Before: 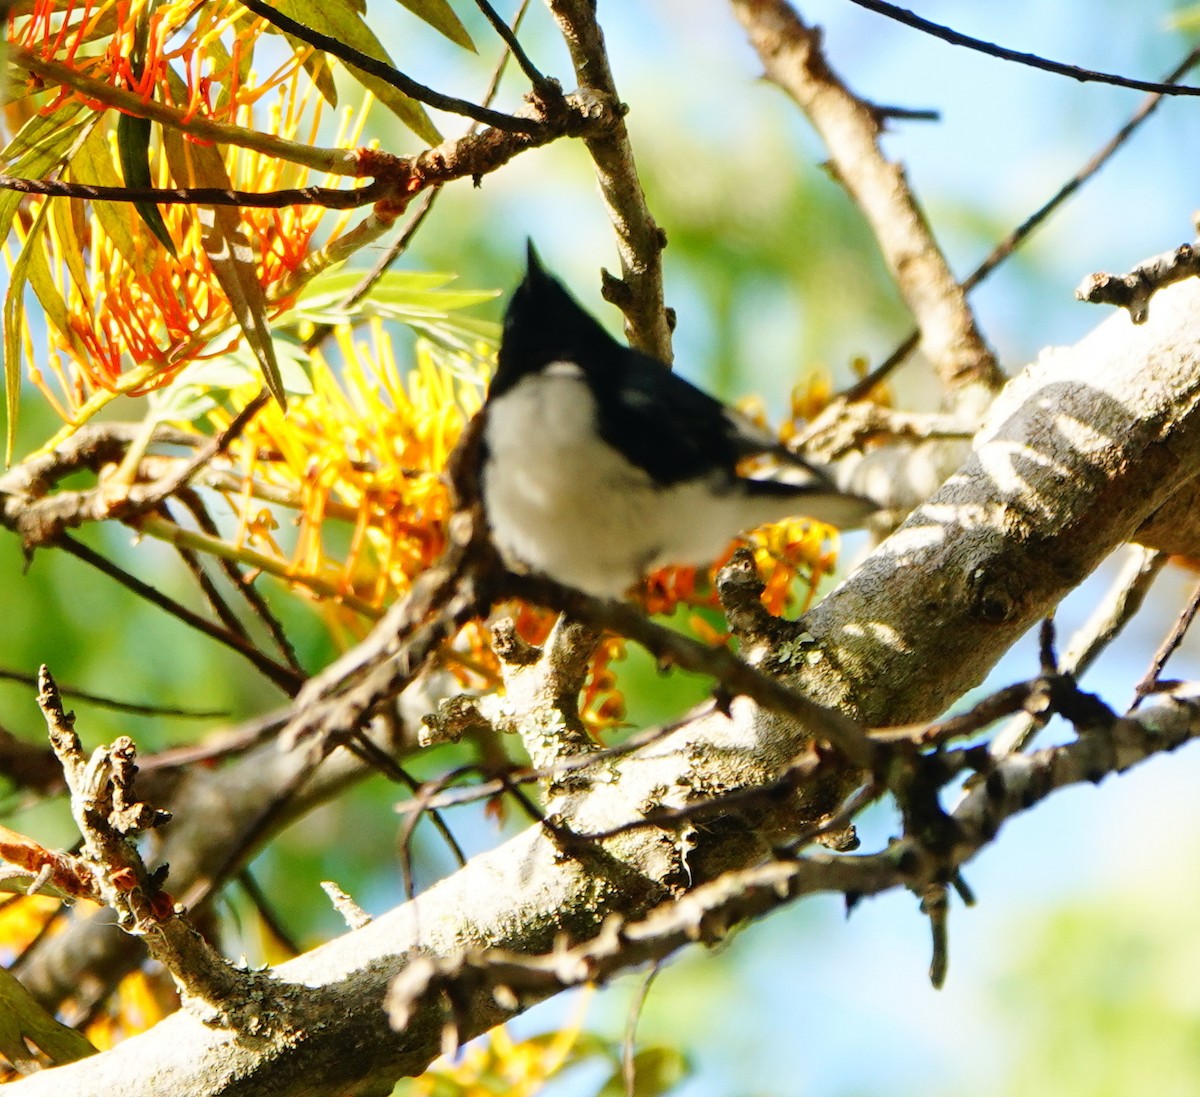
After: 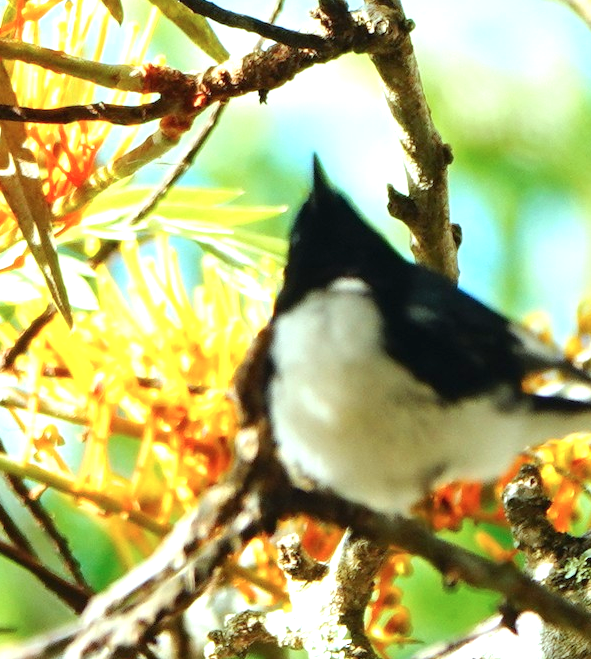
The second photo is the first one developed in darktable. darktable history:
color correction: highlights a* -10.04, highlights b* -10.37
exposure: black level correction 0, exposure 0.7 EV, compensate exposure bias true, compensate highlight preservation false
crop: left 17.835%, top 7.675%, right 32.881%, bottom 32.213%
